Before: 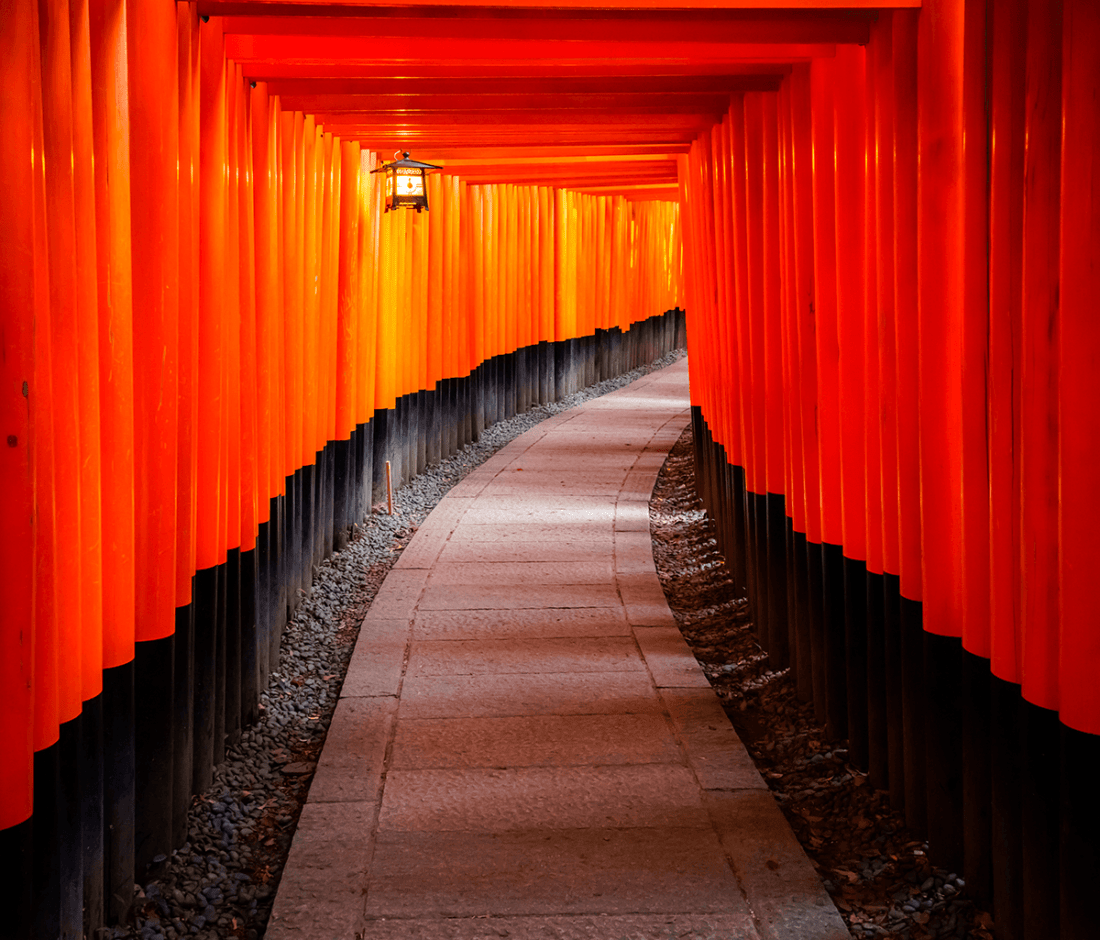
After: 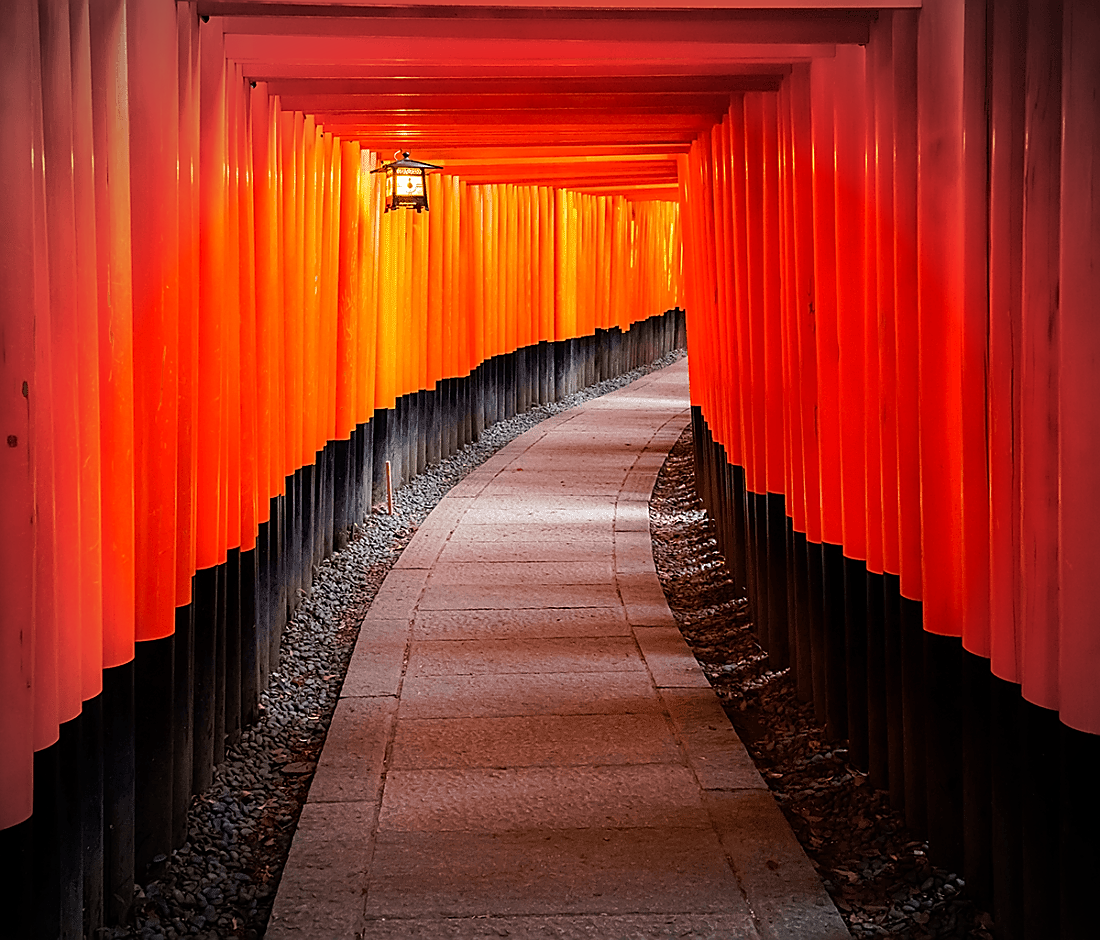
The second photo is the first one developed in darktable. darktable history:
vignetting: automatic ratio true
sharpen: radius 1.418, amount 1.263, threshold 0.613
